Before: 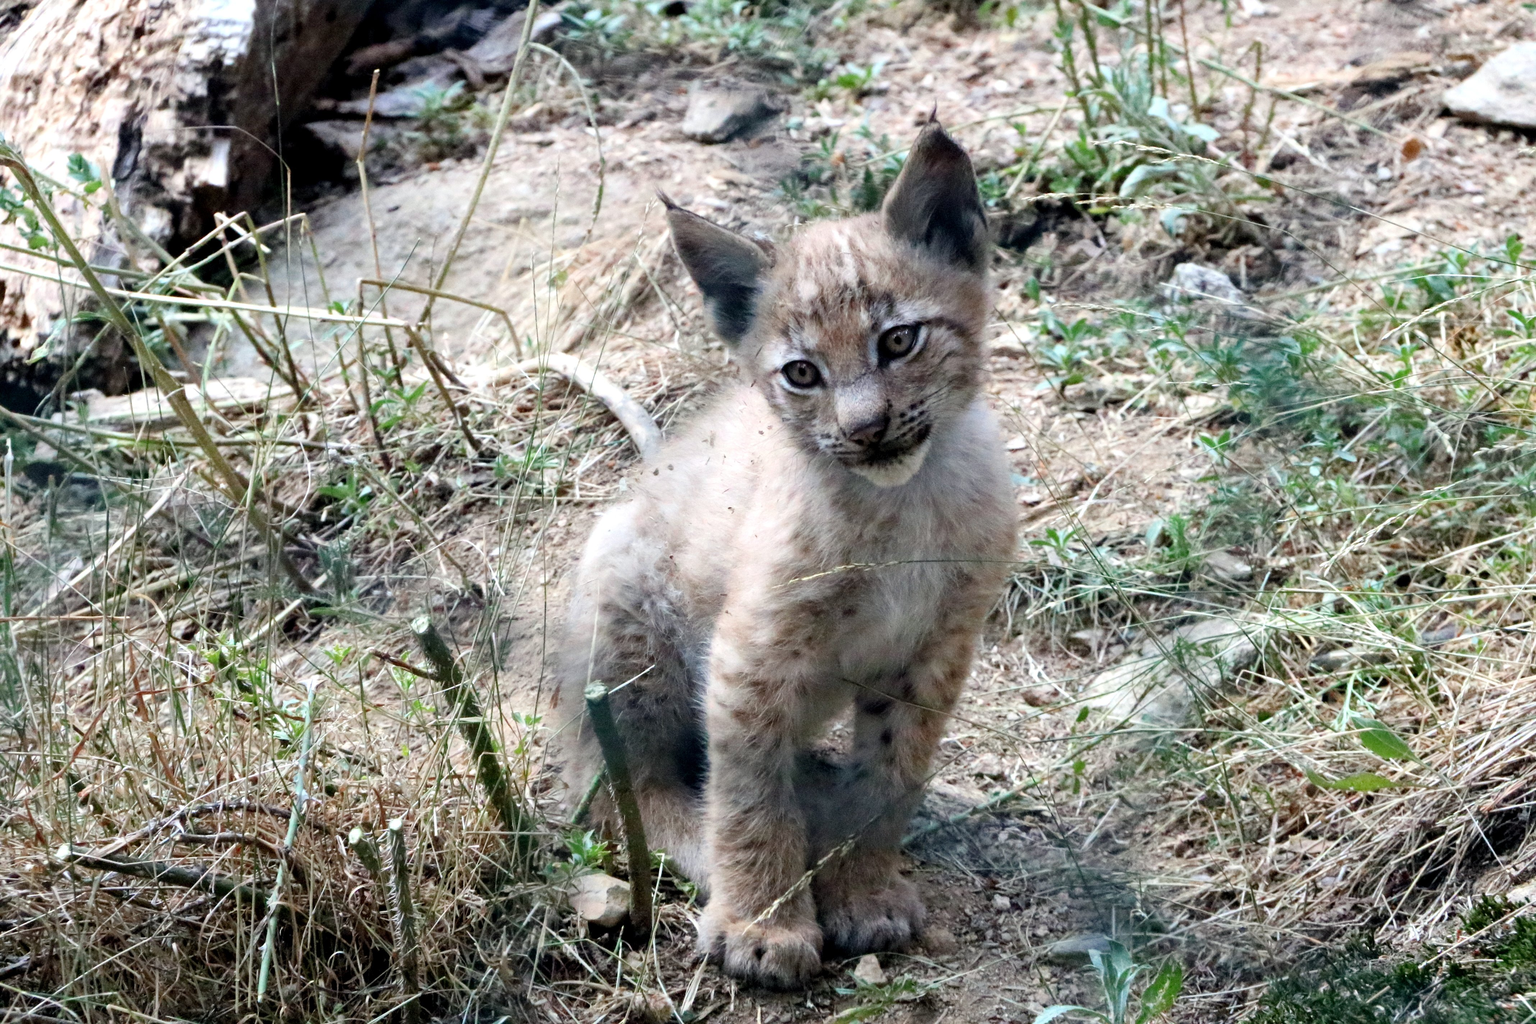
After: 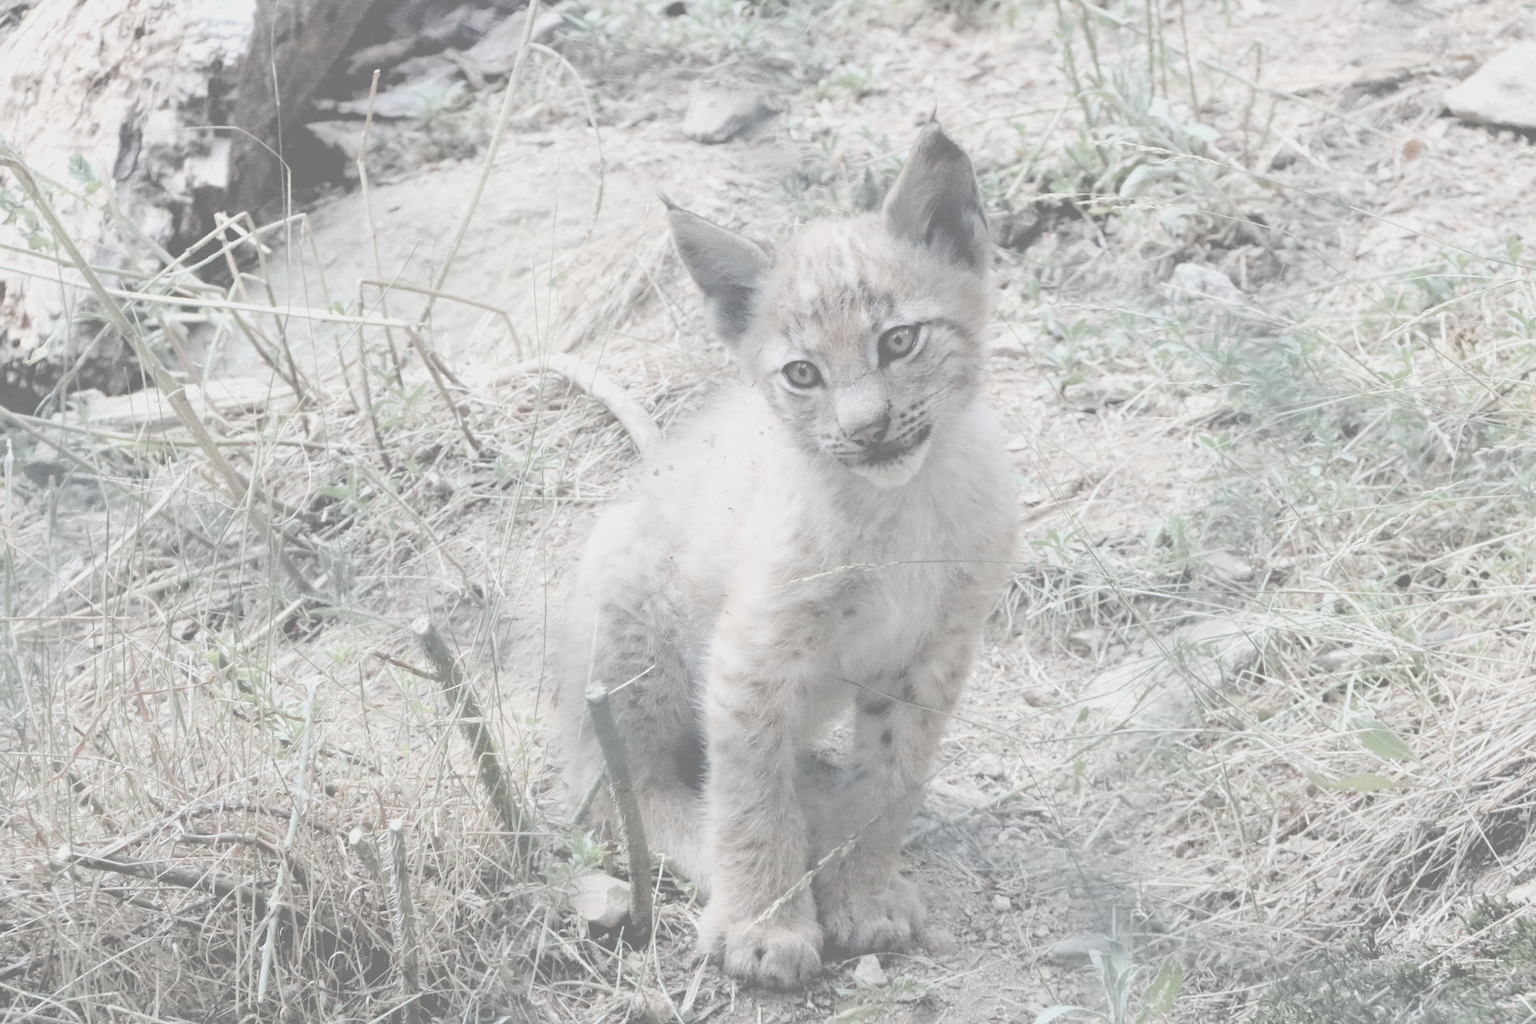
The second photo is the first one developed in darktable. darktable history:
exposure: exposure 0.014 EV, compensate highlight preservation false
contrast brightness saturation: contrast -0.319, brightness 0.76, saturation -0.765
